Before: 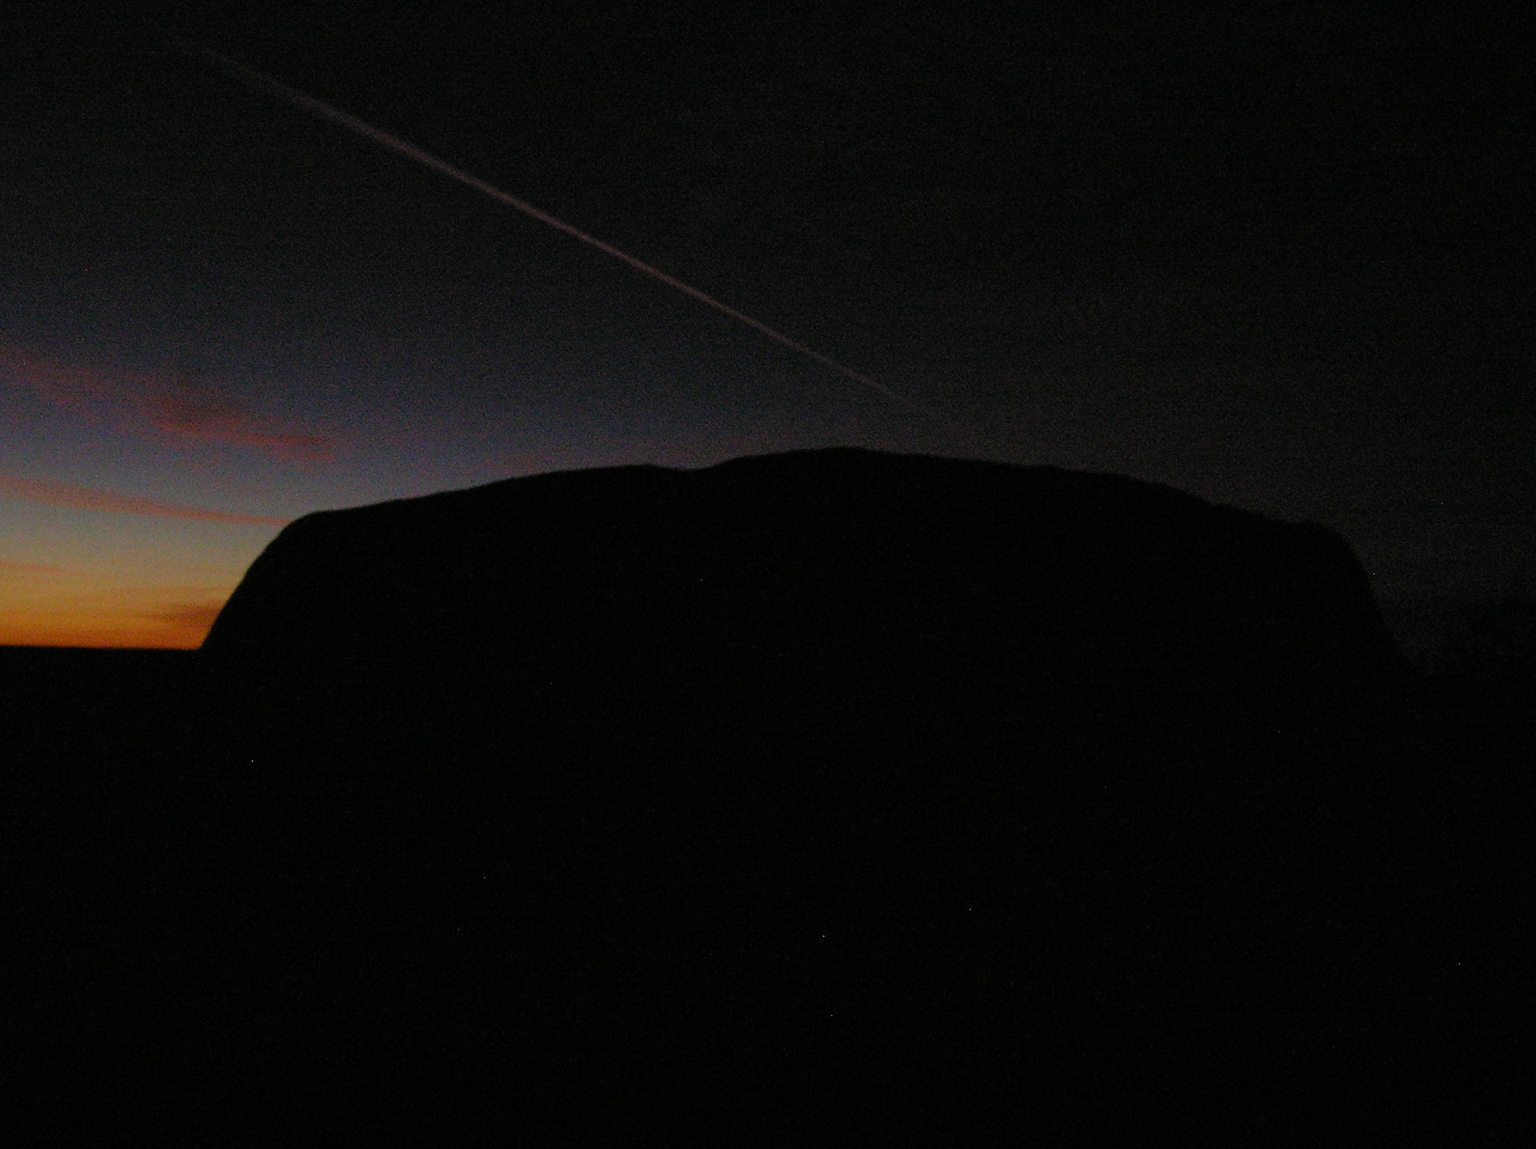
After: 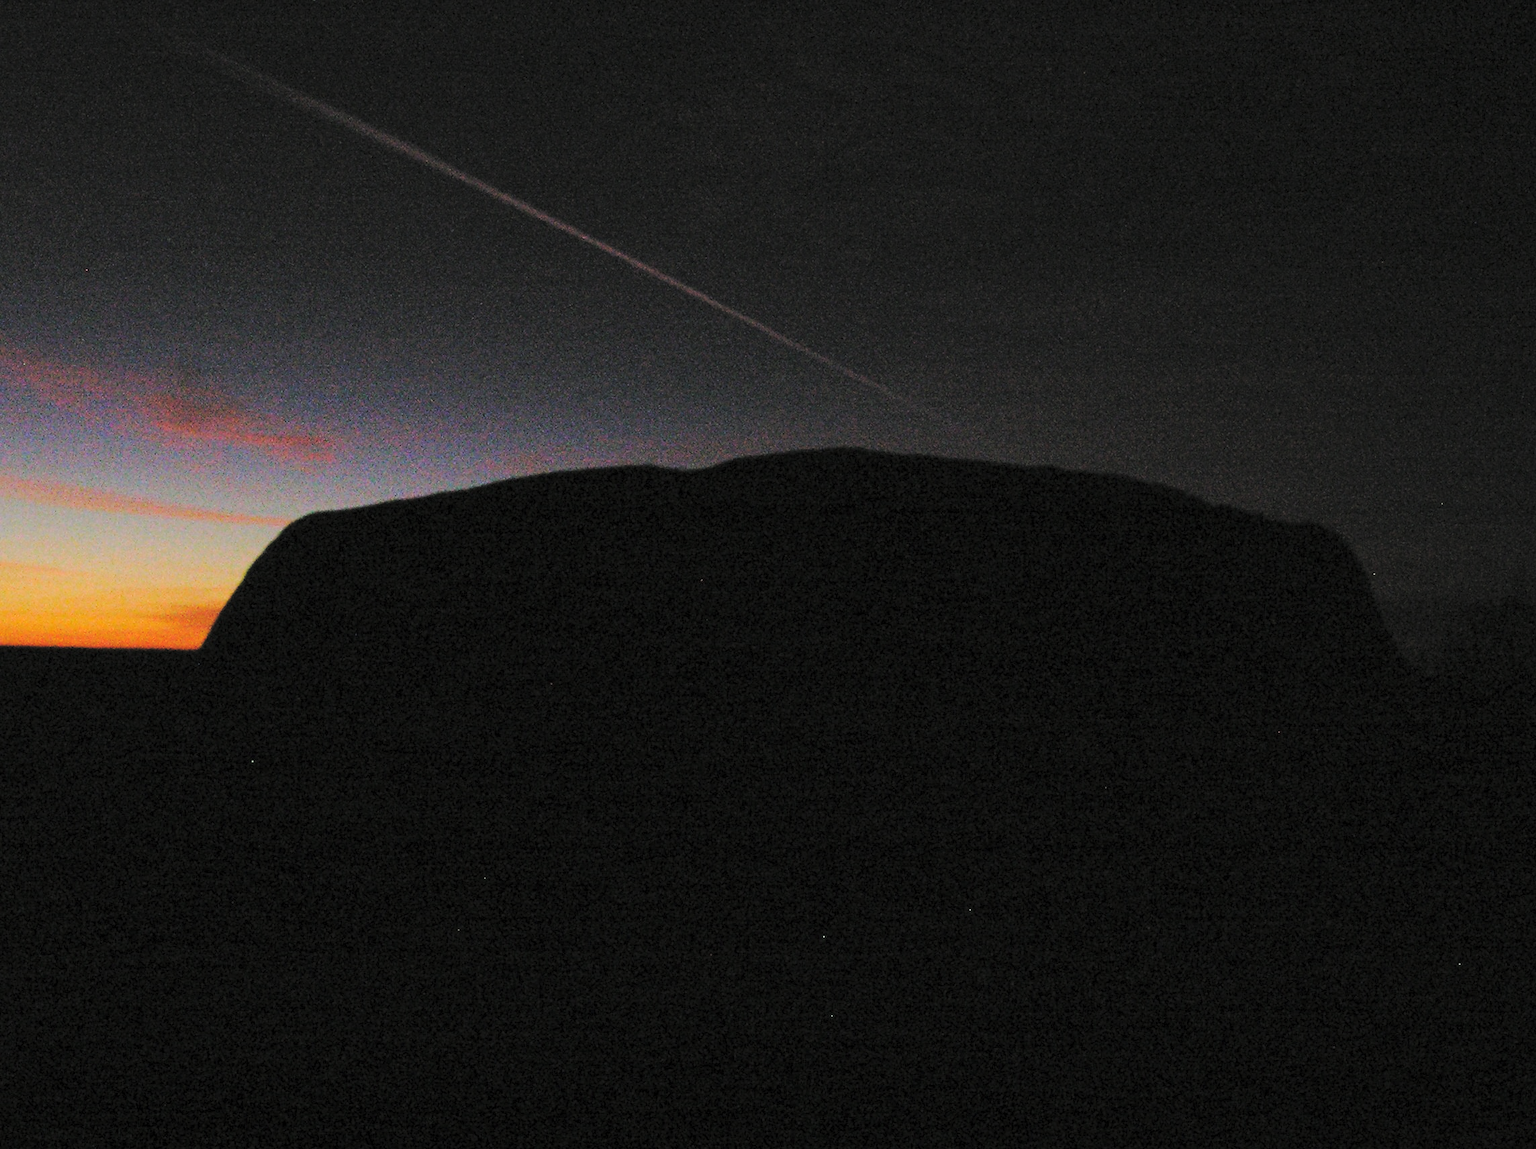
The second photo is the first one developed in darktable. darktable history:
base curve: curves: ch0 [(0, 0) (0.028, 0.03) (0.121, 0.232) (0.46, 0.748) (0.859, 0.968) (1, 1)], preserve colors none
contrast brightness saturation: brightness 0.28
